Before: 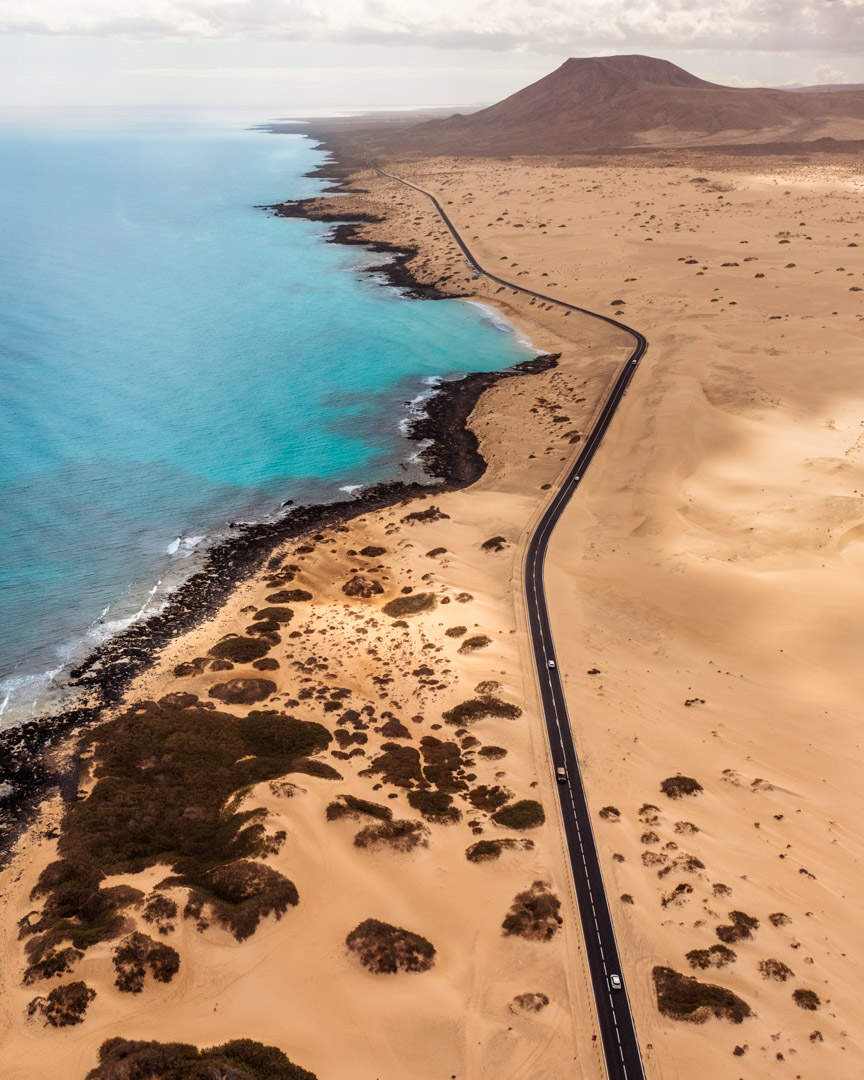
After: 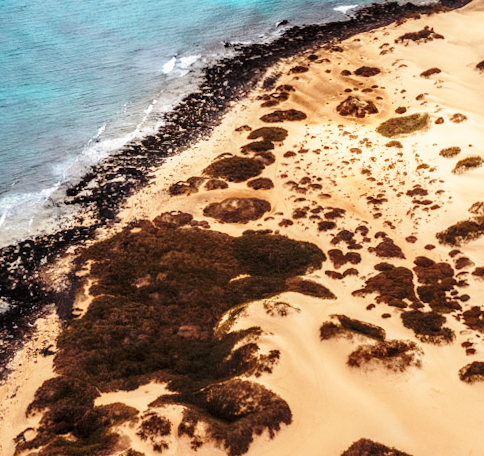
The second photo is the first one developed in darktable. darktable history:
local contrast: on, module defaults
crop: top 44.483%, right 43.593%, bottom 12.892%
base curve: curves: ch0 [(0, 0) (0.028, 0.03) (0.121, 0.232) (0.46, 0.748) (0.859, 0.968) (1, 1)], preserve colors none
rotate and perspective: rotation 0.192°, lens shift (horizontal) -0.015, crop left 0.005, crop right 0.996, crop top 0.006, crop bottom 0.99
contrast brightness saturation: saturation -0.05
tone equalizer: on, module defaults
